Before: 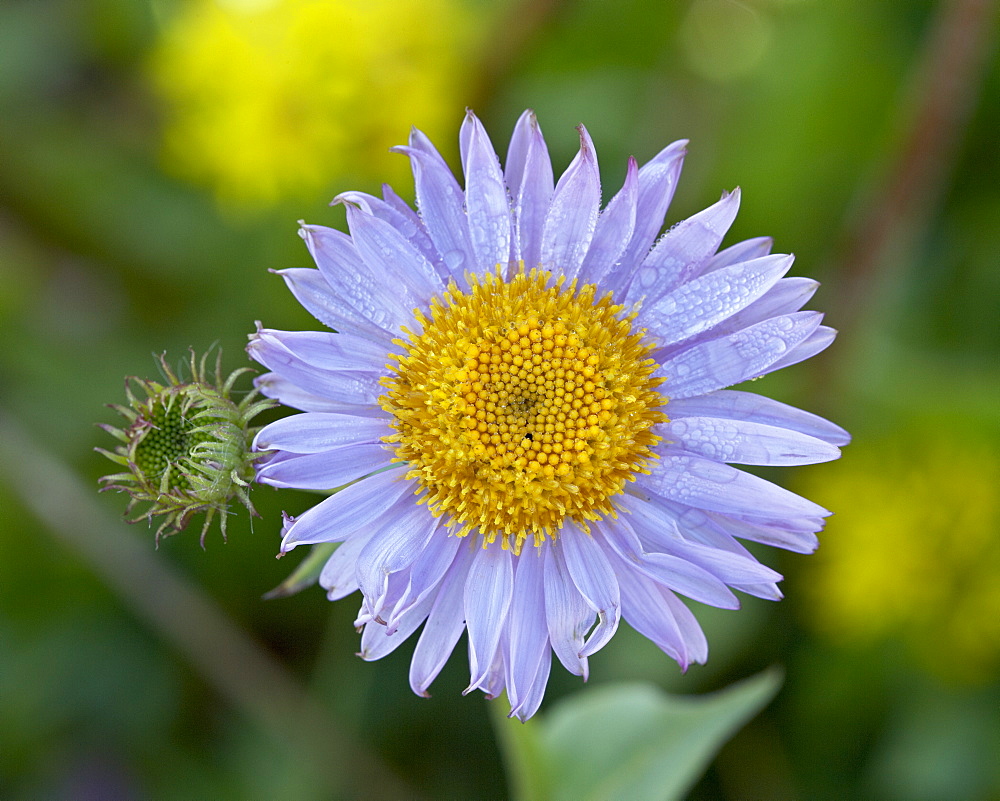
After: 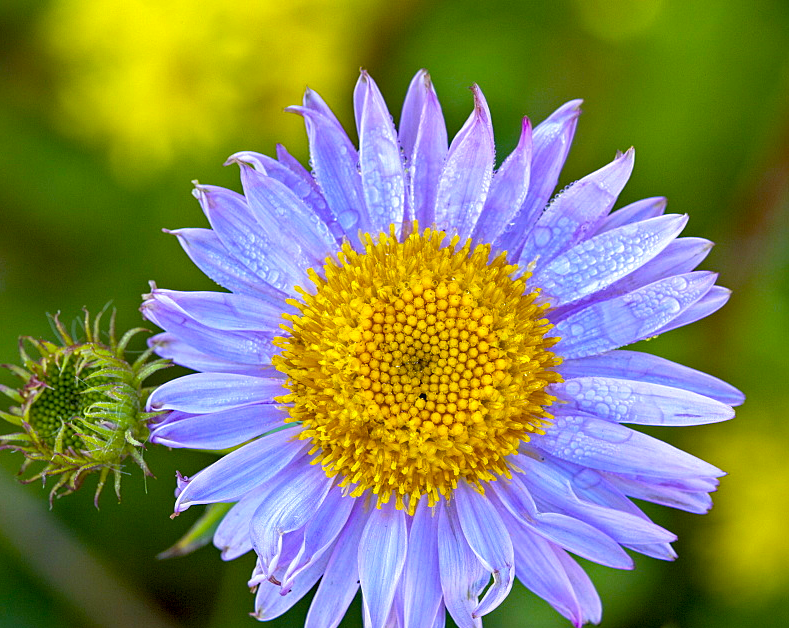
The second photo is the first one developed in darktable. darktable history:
color balance rgb: highlights gain › chroma 0.689%, highlights gain › hue 55.88°, linear chroma grading › shadows -39.34%, linear chroma grading › highlights 39.334%, linear chroma grading › global chroma 44.961%, linear chroma grading › mid-tones -29.793%, perceptual saturation grading › global saturation 20%, perceptual saturation grading › highlights -25.08%, perceptual saturation grading › shadows 24.143%
local contrast: on, module defaults
haze removal: compatibility mode true, adaptive false
crop and rotate: left 10.622%, top 5.065%, right 10.38%, bottom 16.418%
